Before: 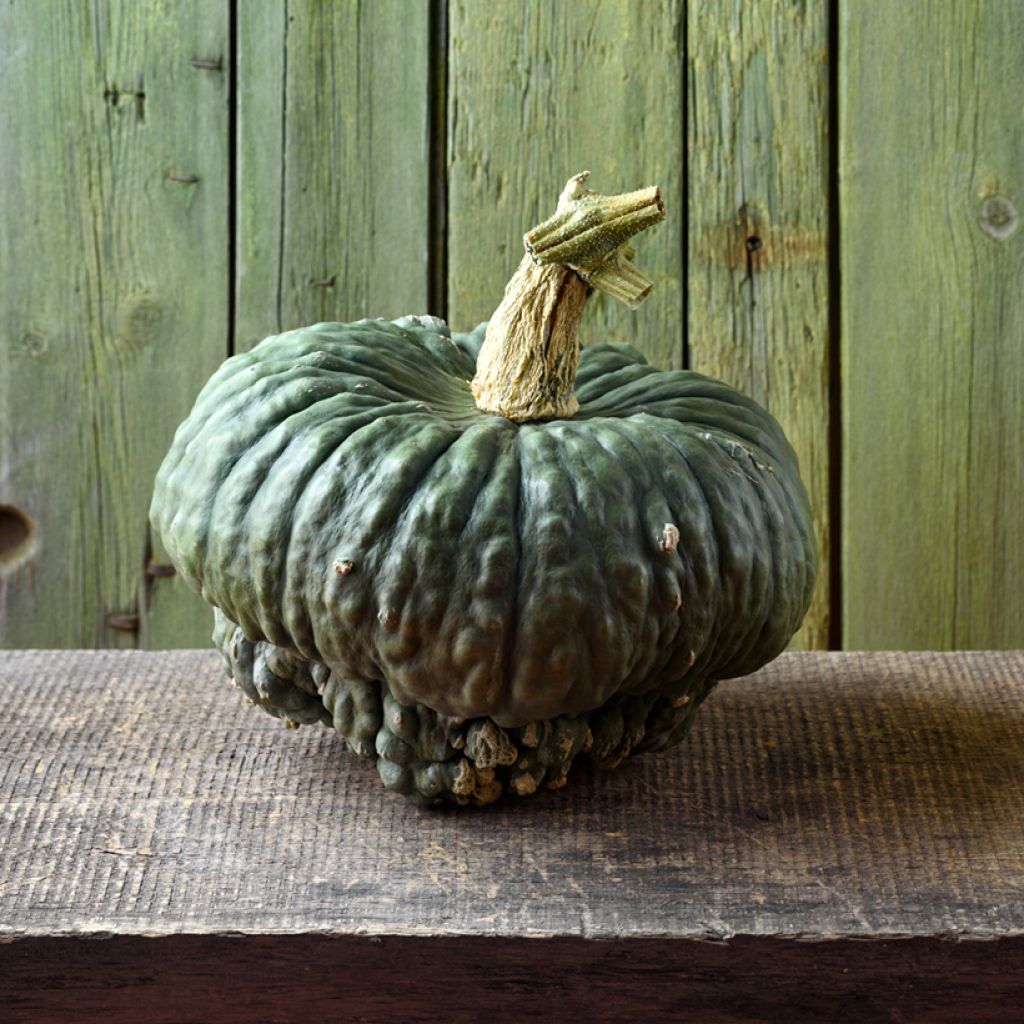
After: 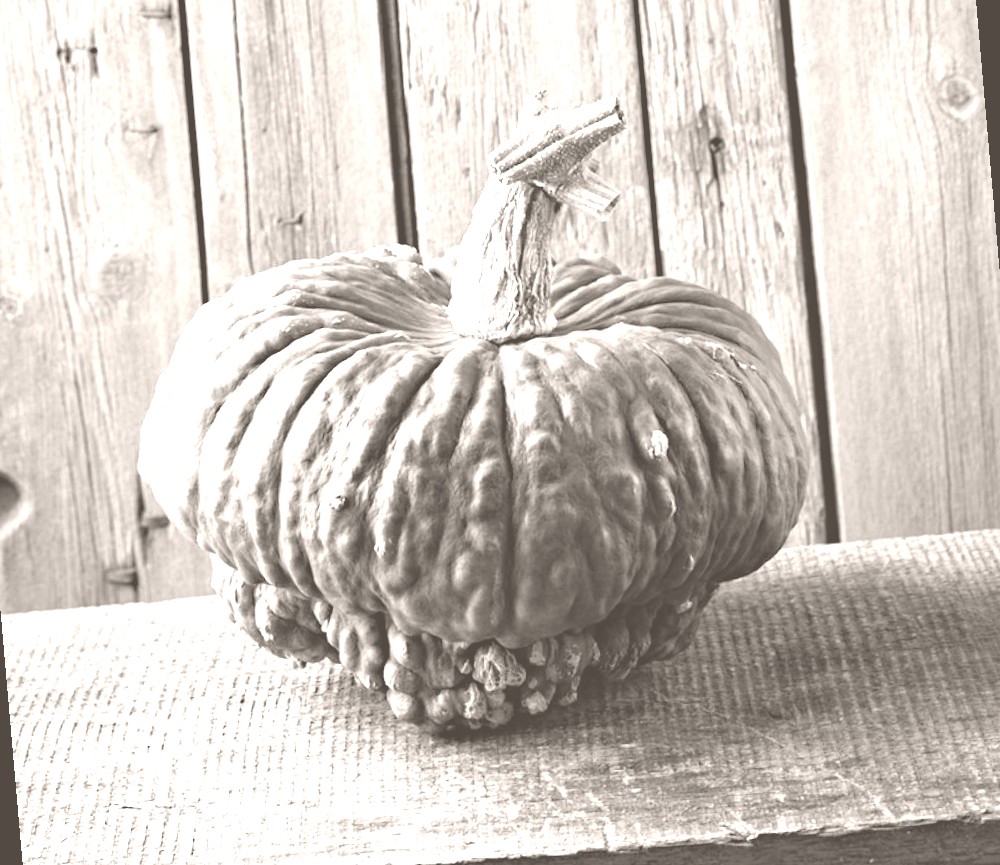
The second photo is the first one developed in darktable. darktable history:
rotate and perspective: rotation -5°, crop left 0.05, crop right 0.952, crop top 0.11, crop bottom 0.89
exposure: black level correction 0, exposure 0.5 EV, compensate exposure bias true, compensate highlight preservation false
haze removal: strength 0.29, distance 0.25, compatibility mode true, adaptive false
colorize: hue 34.49°, saturation 35.33%, source mix 100%, lightness 55%, version 1
